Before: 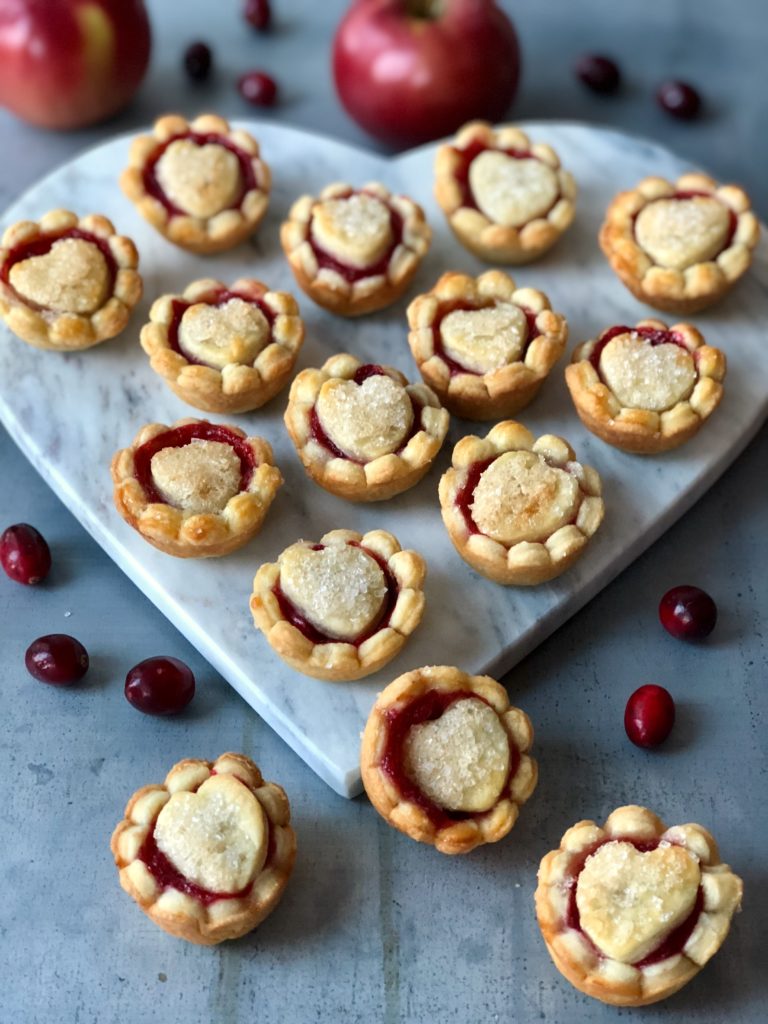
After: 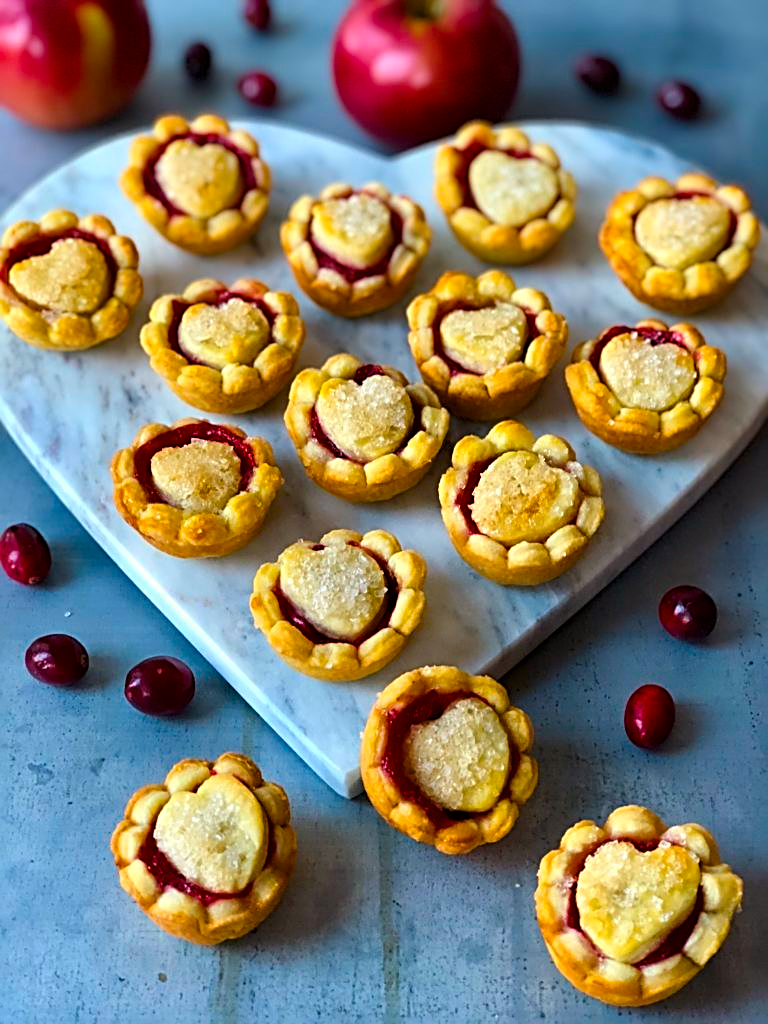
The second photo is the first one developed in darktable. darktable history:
sharpen: radius 2.708, amount 0.668
color balance rgb: power › chroma 0.306%, power › hue 24.43°, perceptual saturation grading › global saturation 29.854%, global vibrance 50.805%
